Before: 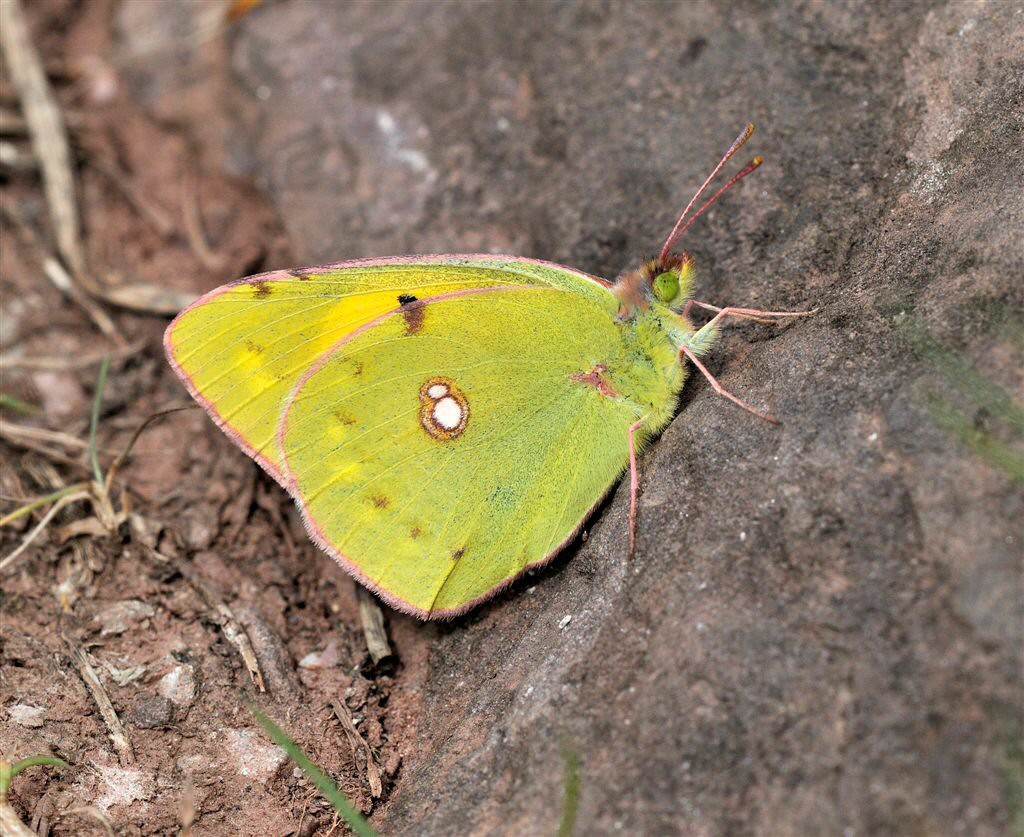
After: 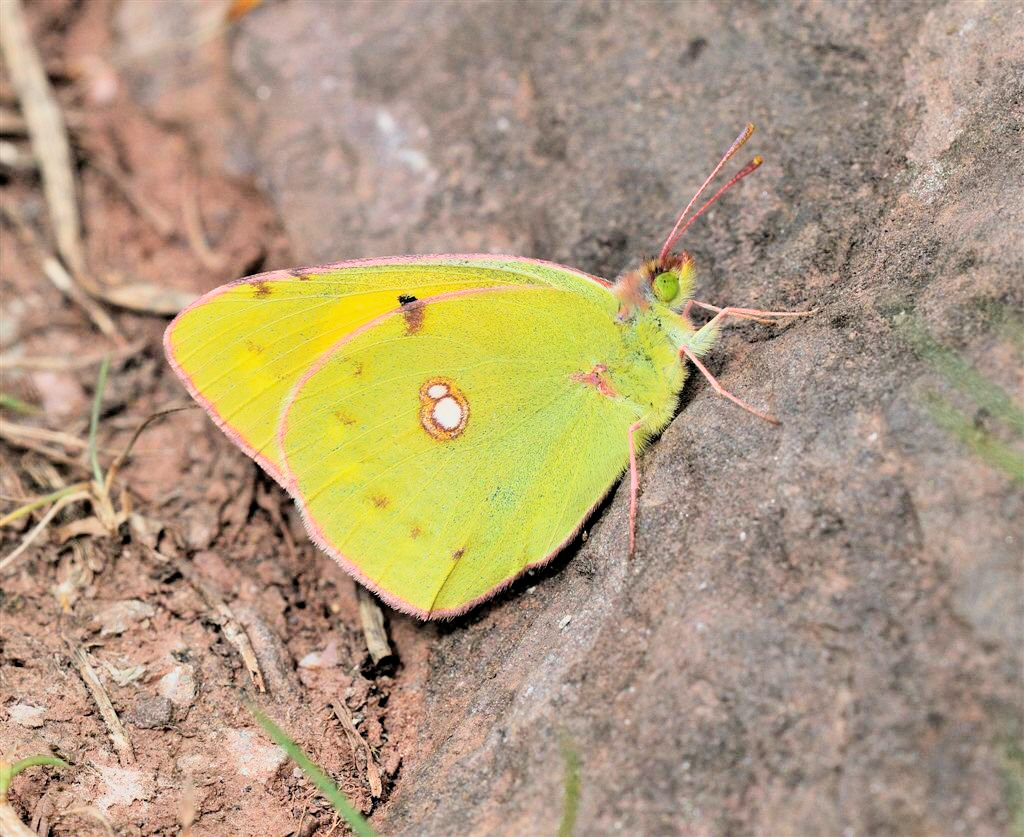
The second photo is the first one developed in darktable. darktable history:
exposure: black level correction 0, exposure 1 EV, compensate exposure bias true, compensate highlight preservation false
filmic rgb: black relative exposure -7.48 EV, white relative exposure 4.83 EV, hardness 3.4, color science v6 (2022)
